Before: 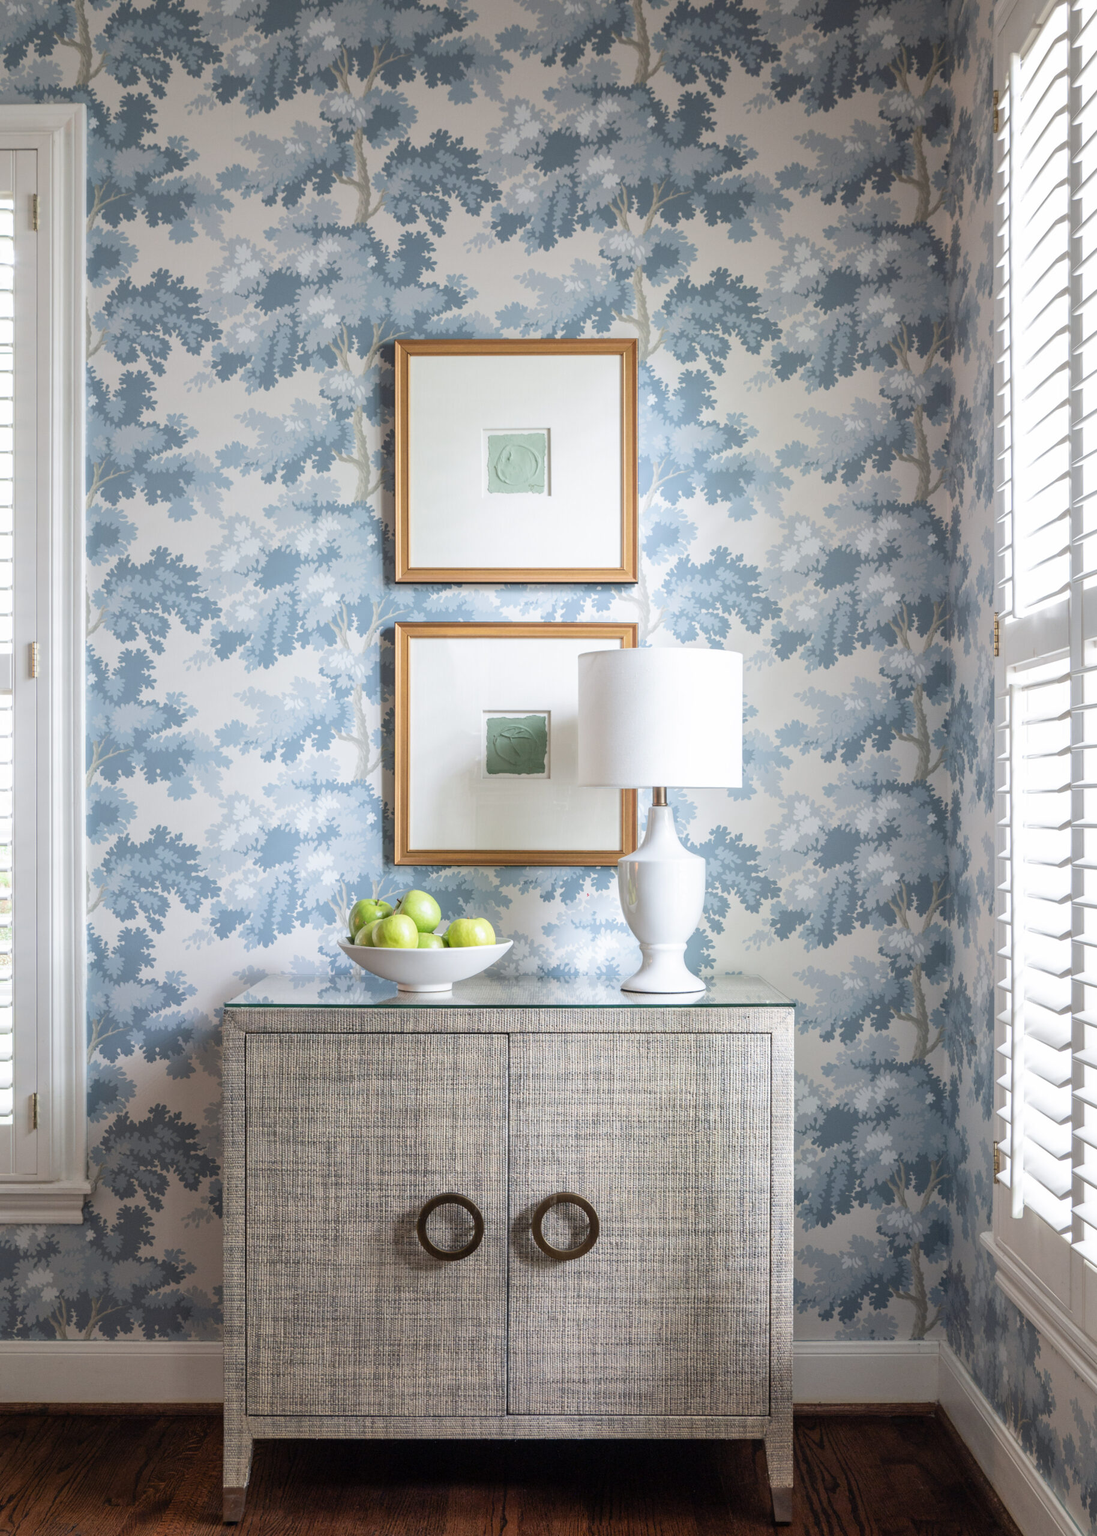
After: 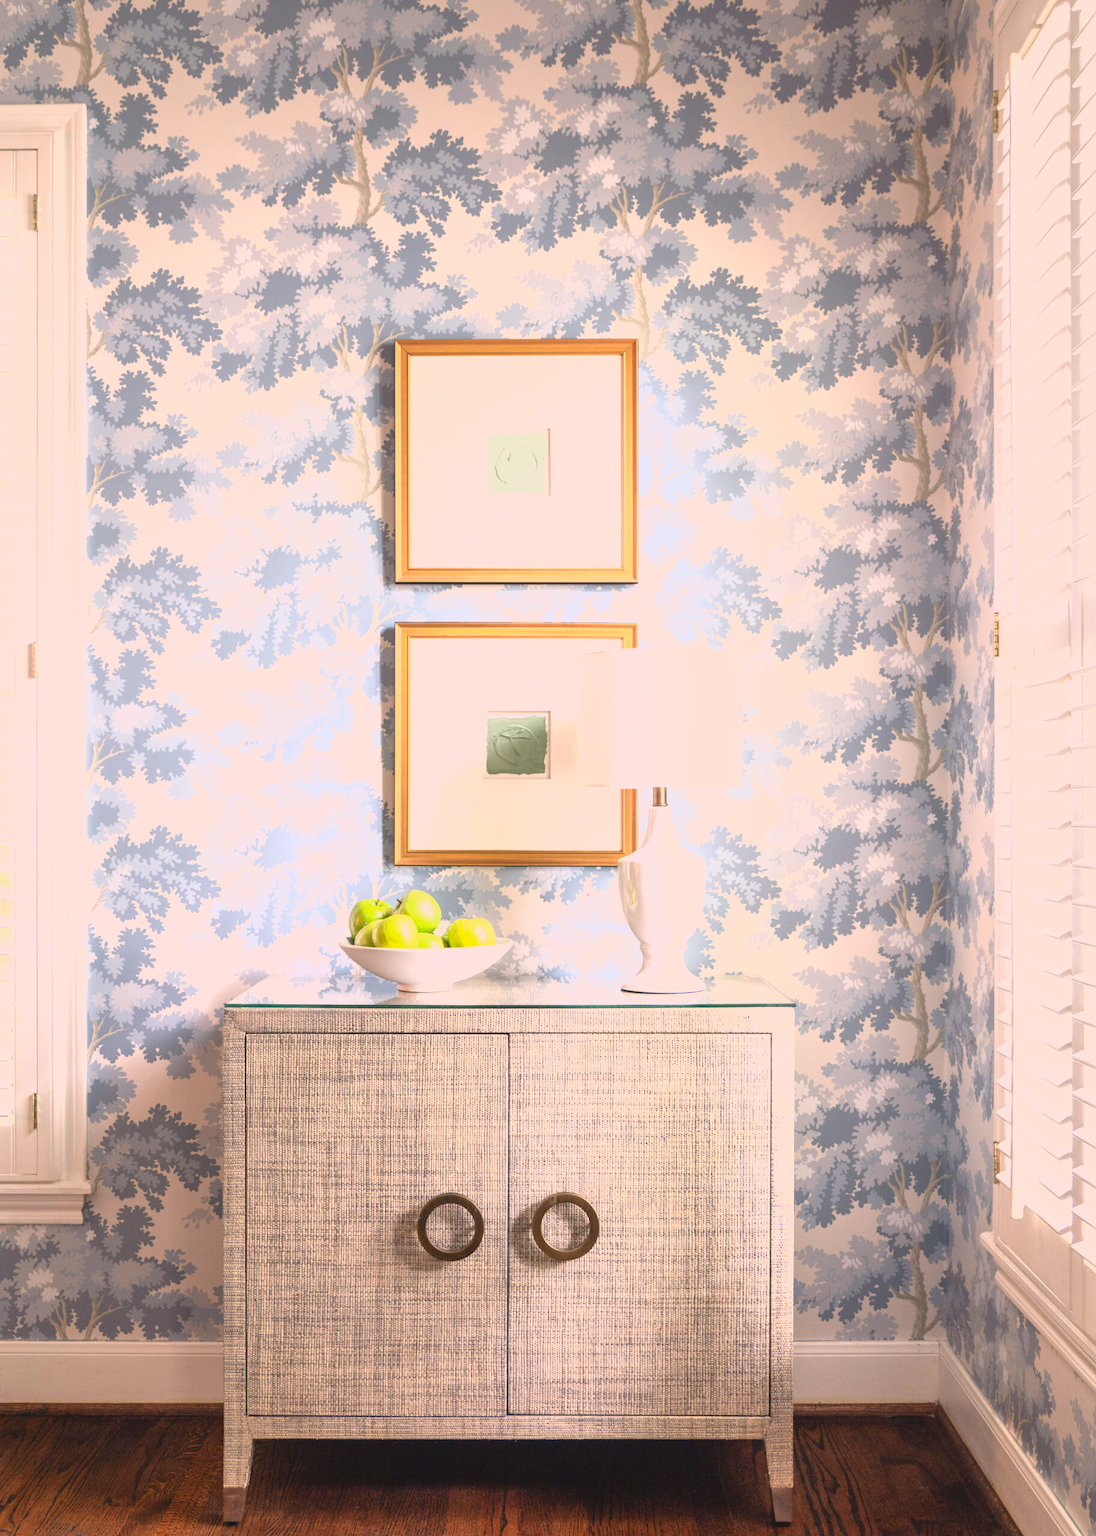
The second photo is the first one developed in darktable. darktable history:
color correction: highlights a* 11.96, highlights b* 11.58
exposure: black level correction 0.001, exposure 1.116 EV, compensate highlight preservation false
lowpass: radius 0.1, contrast 0.85, saturation 1.1, unbound 0
